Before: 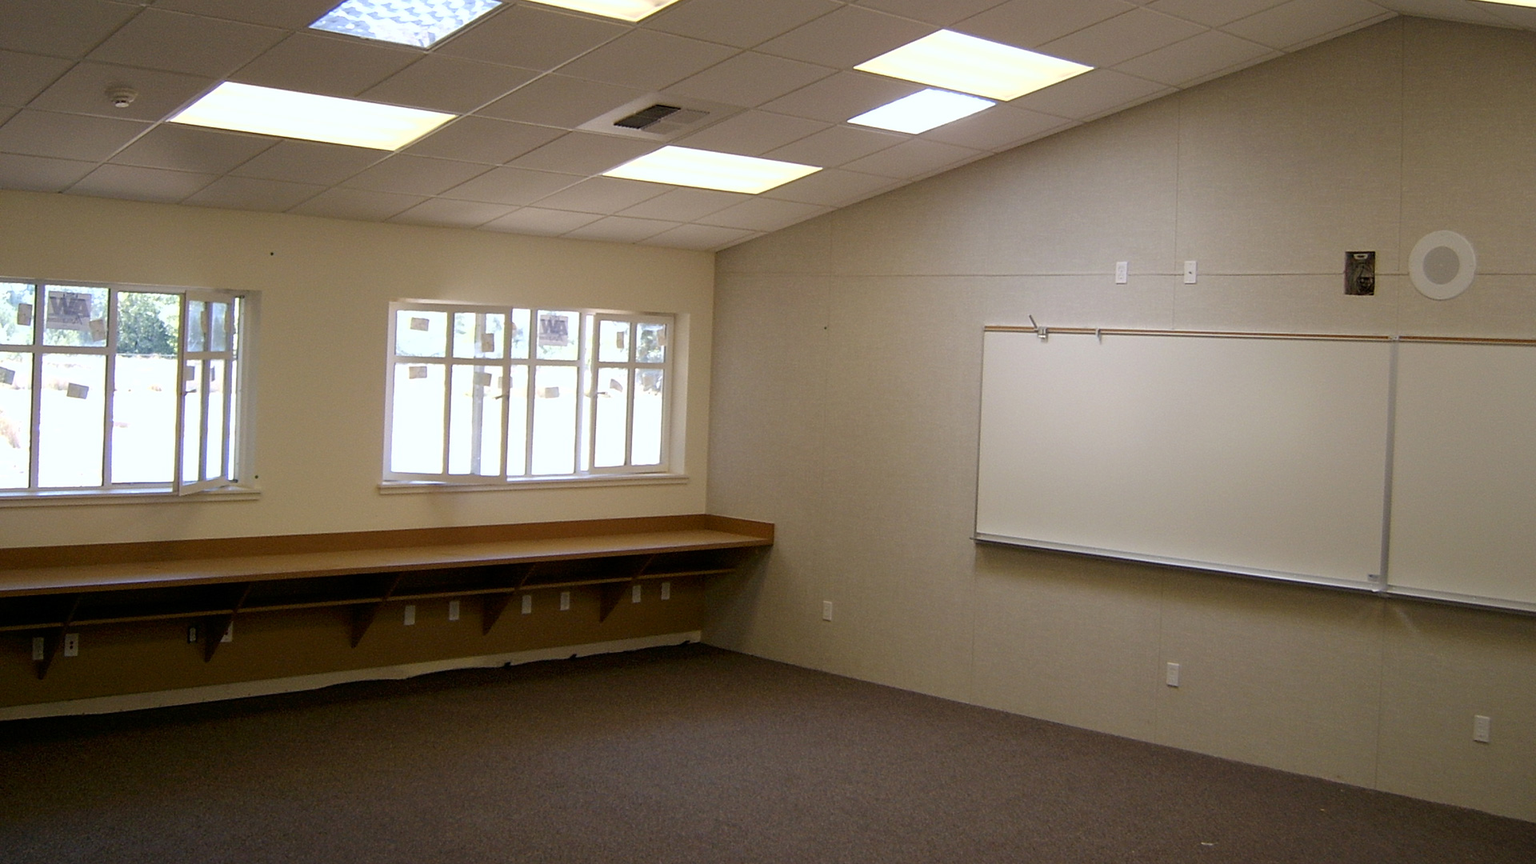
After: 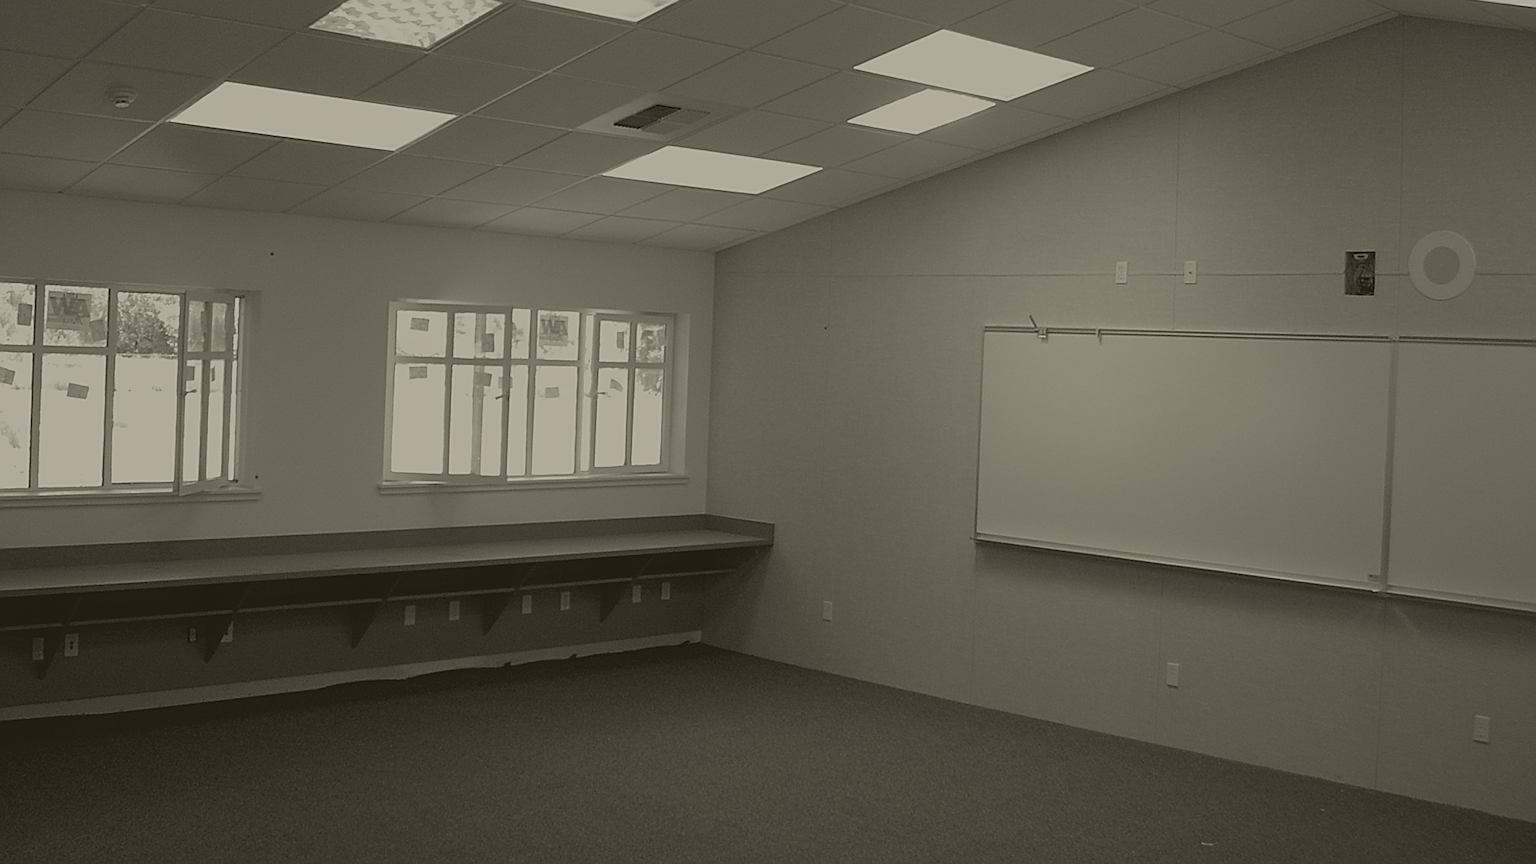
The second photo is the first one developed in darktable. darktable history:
white balance: emerald 1
colorize: hue 41.44°, saturation 22%, source mix 60%, lightness 10.61%
sharpen: on, module defaults
